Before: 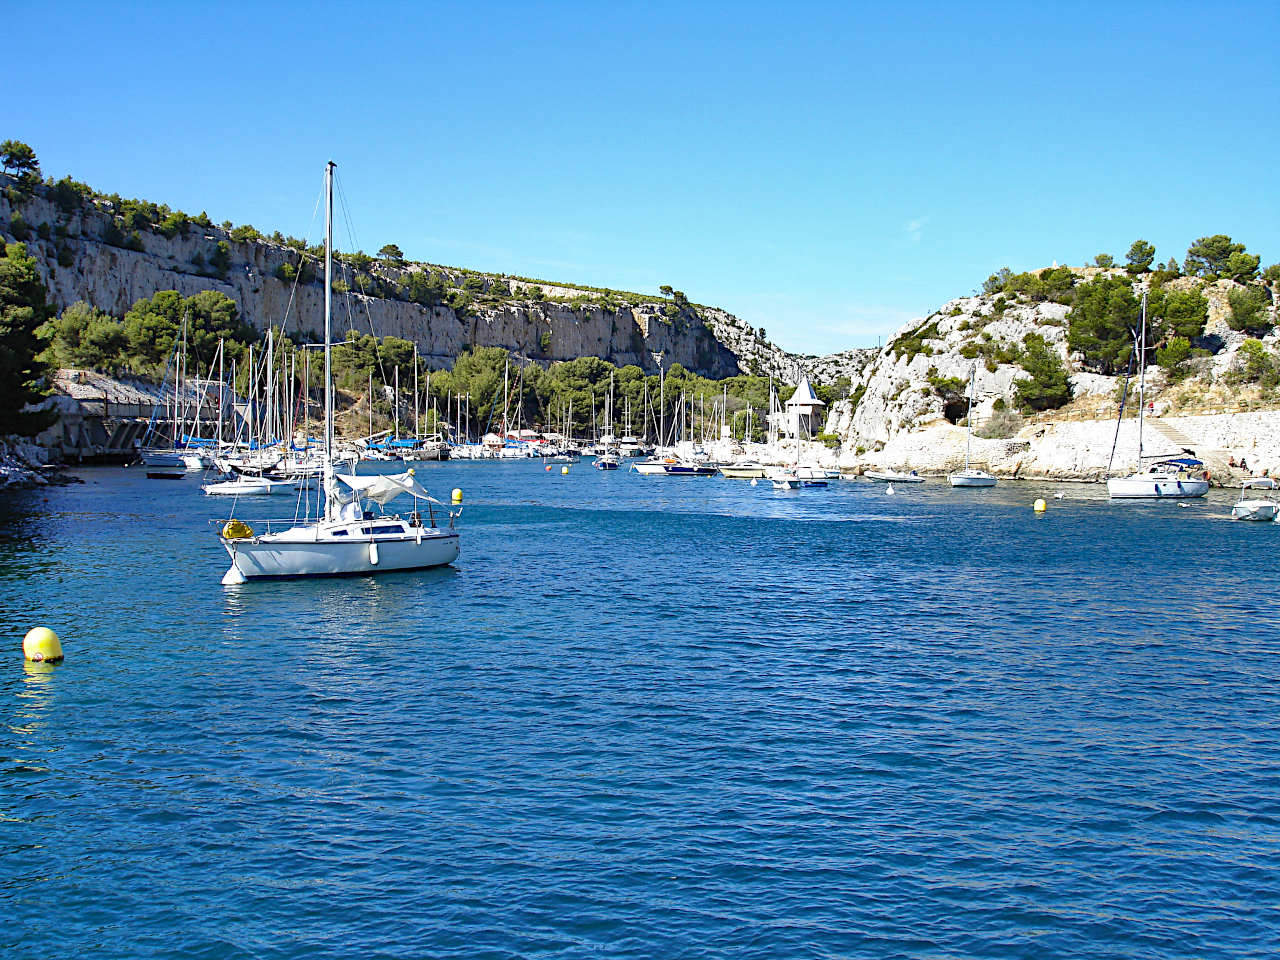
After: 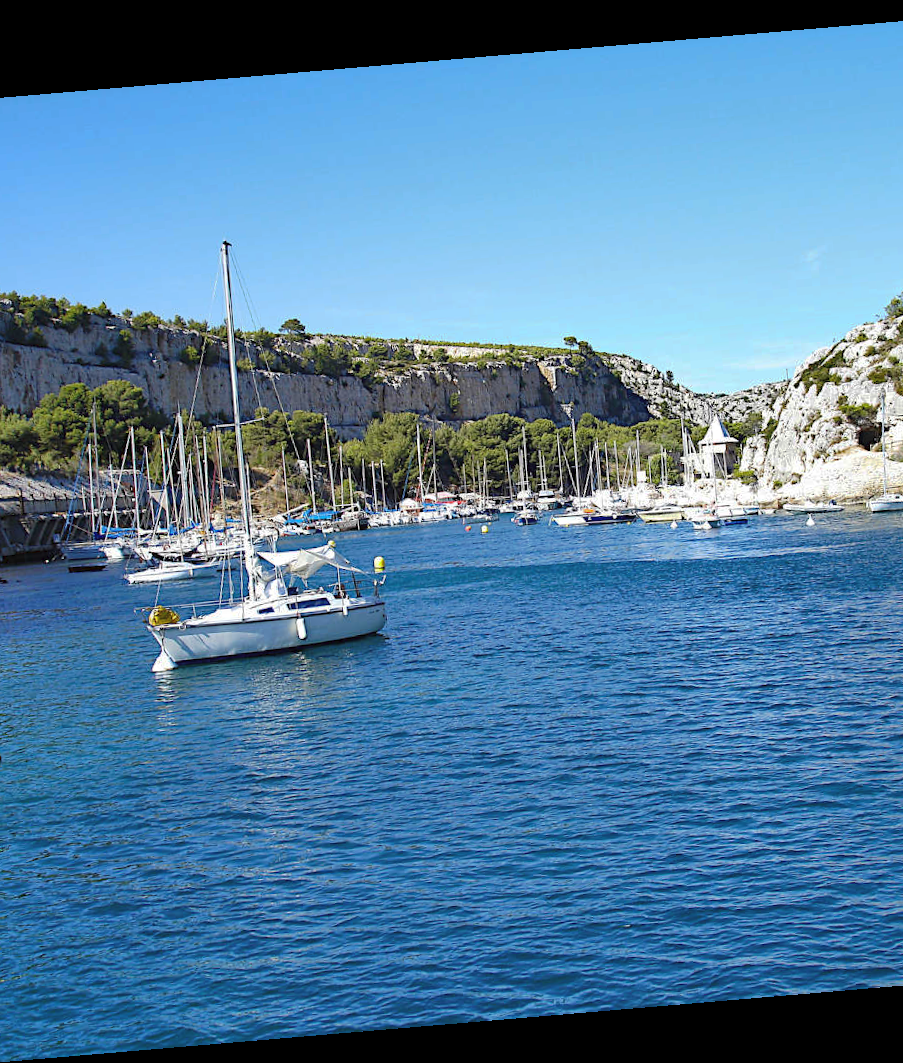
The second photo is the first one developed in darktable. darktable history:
tone curve: curves: ch0 [(0, 0) (0.003, 0.032) (0.011, 0.04) (0.025, 0.058) (0.044, 0.084) (0.069, 0.107) (0.1, 0.13) (0.136, 0.158) (0.177, 0.193) (0.224, 0.236) (0.277, 0.283) (0.335, 0.335) (0.399, 0.399) (0.468, 0.467) (0.543, 0.533) (0.623, 0.612) (0.709, 0.698) (0.801, 0.776) (0.898, 0.848) (1, 1)], preserve colors none
crop and rotate: left 8.786%, right 24.548%
rotate and perspective: rotation -4.86°, automatic cropping off
